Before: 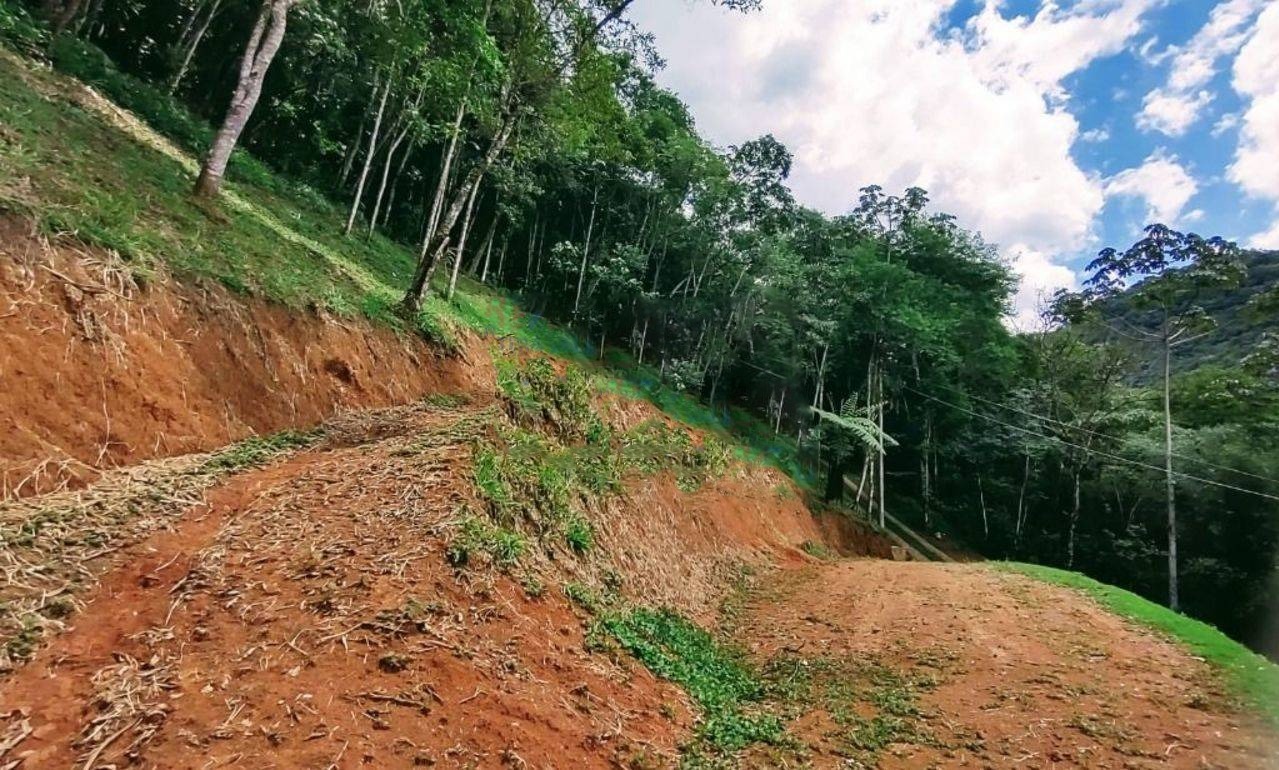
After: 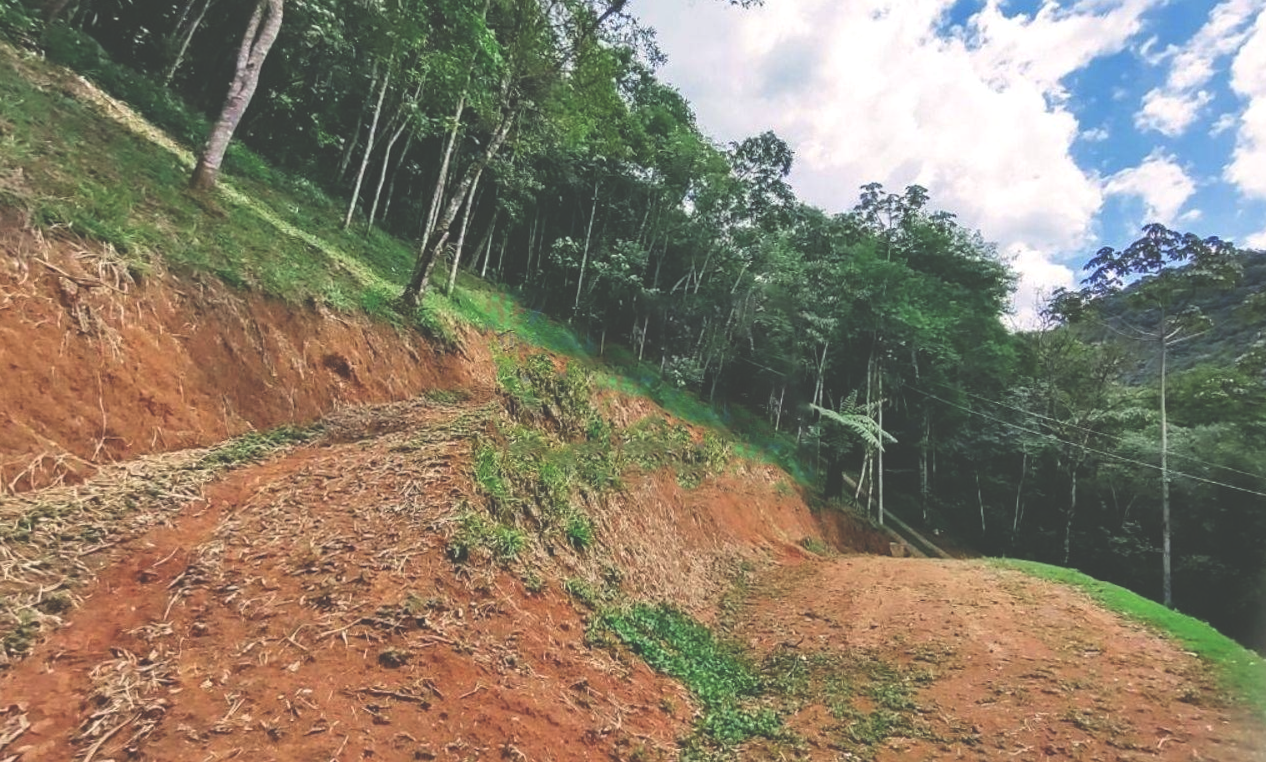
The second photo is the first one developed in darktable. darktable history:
exposure: black level correction -0.041, exposure 0.064 EV, compensate highlight preservation false
rotate and perspective: rotation 0.174°, lens shift (vertical) 0.013, lens shift (horizontal) 0.019, shear 0.001, automatic cropping original format, crop left 0.007, crop right 0.991, crop top 0.016, crop bottom 0.997
